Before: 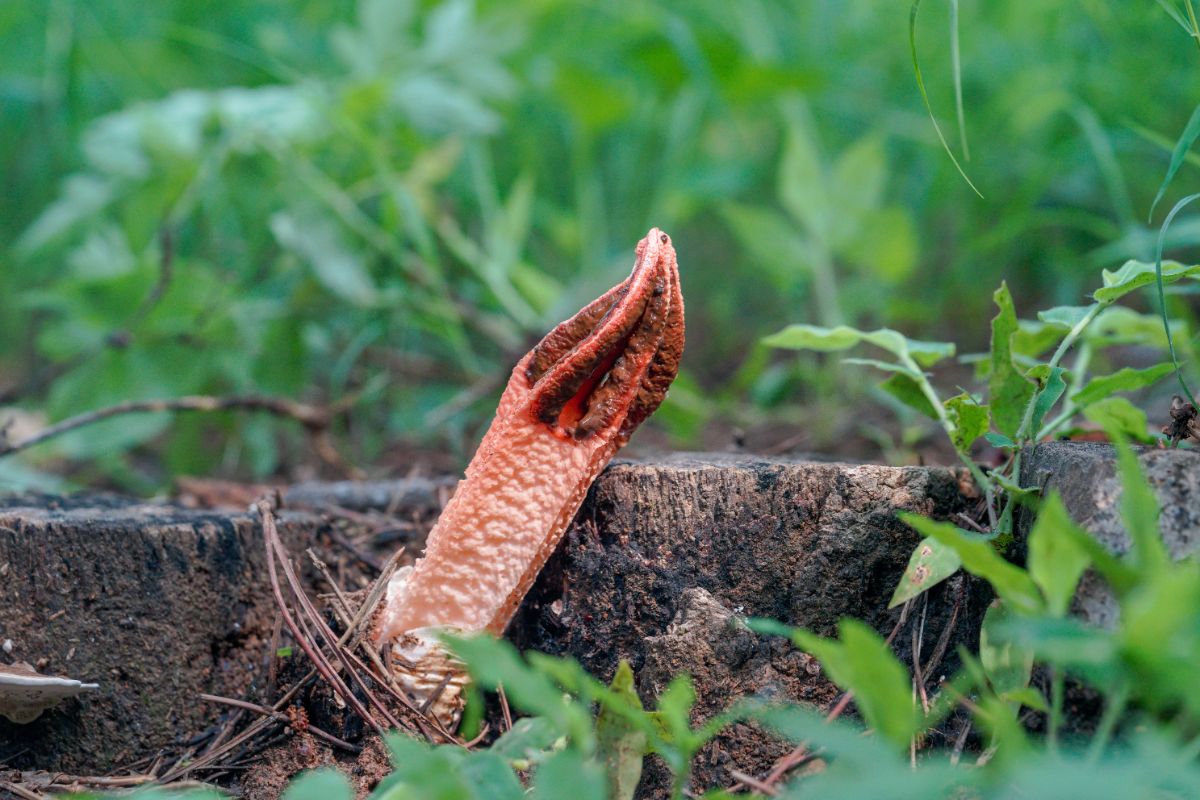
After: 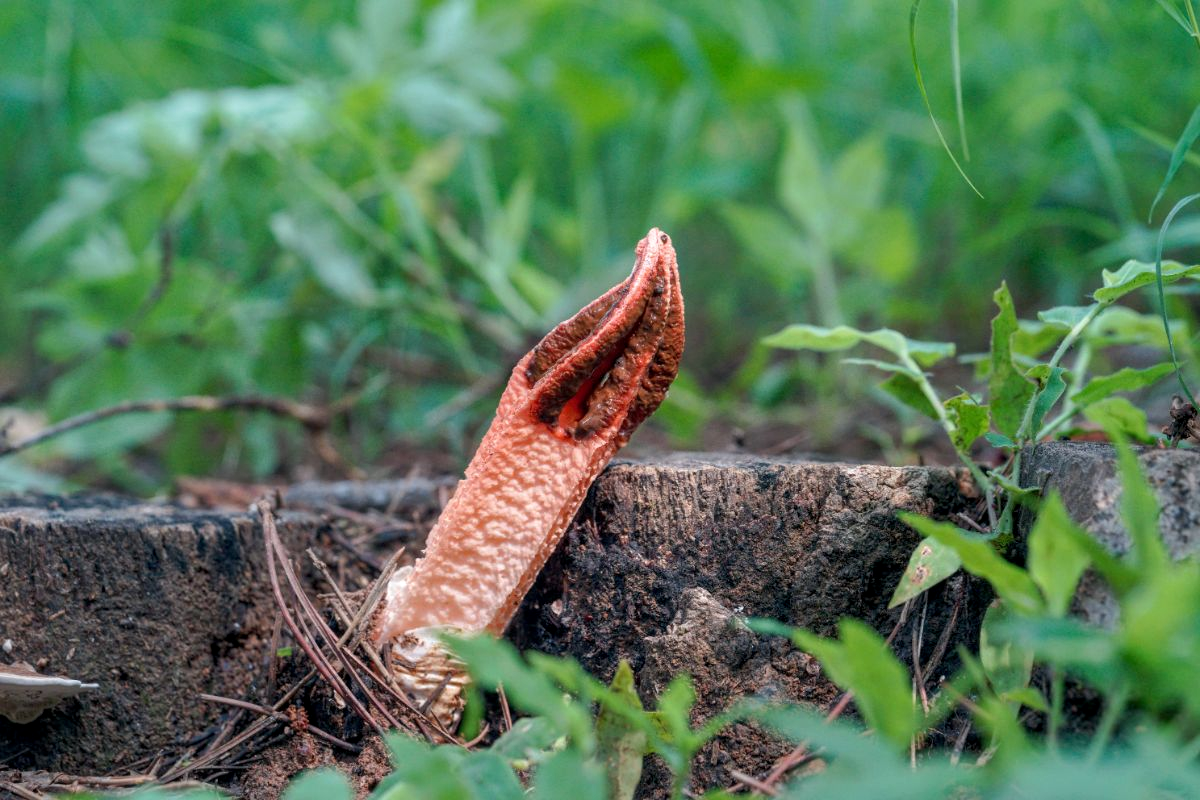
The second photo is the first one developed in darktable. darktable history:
local contrast: highlights 107%, shadows 100%, detail 120%, midtone range 0.2
